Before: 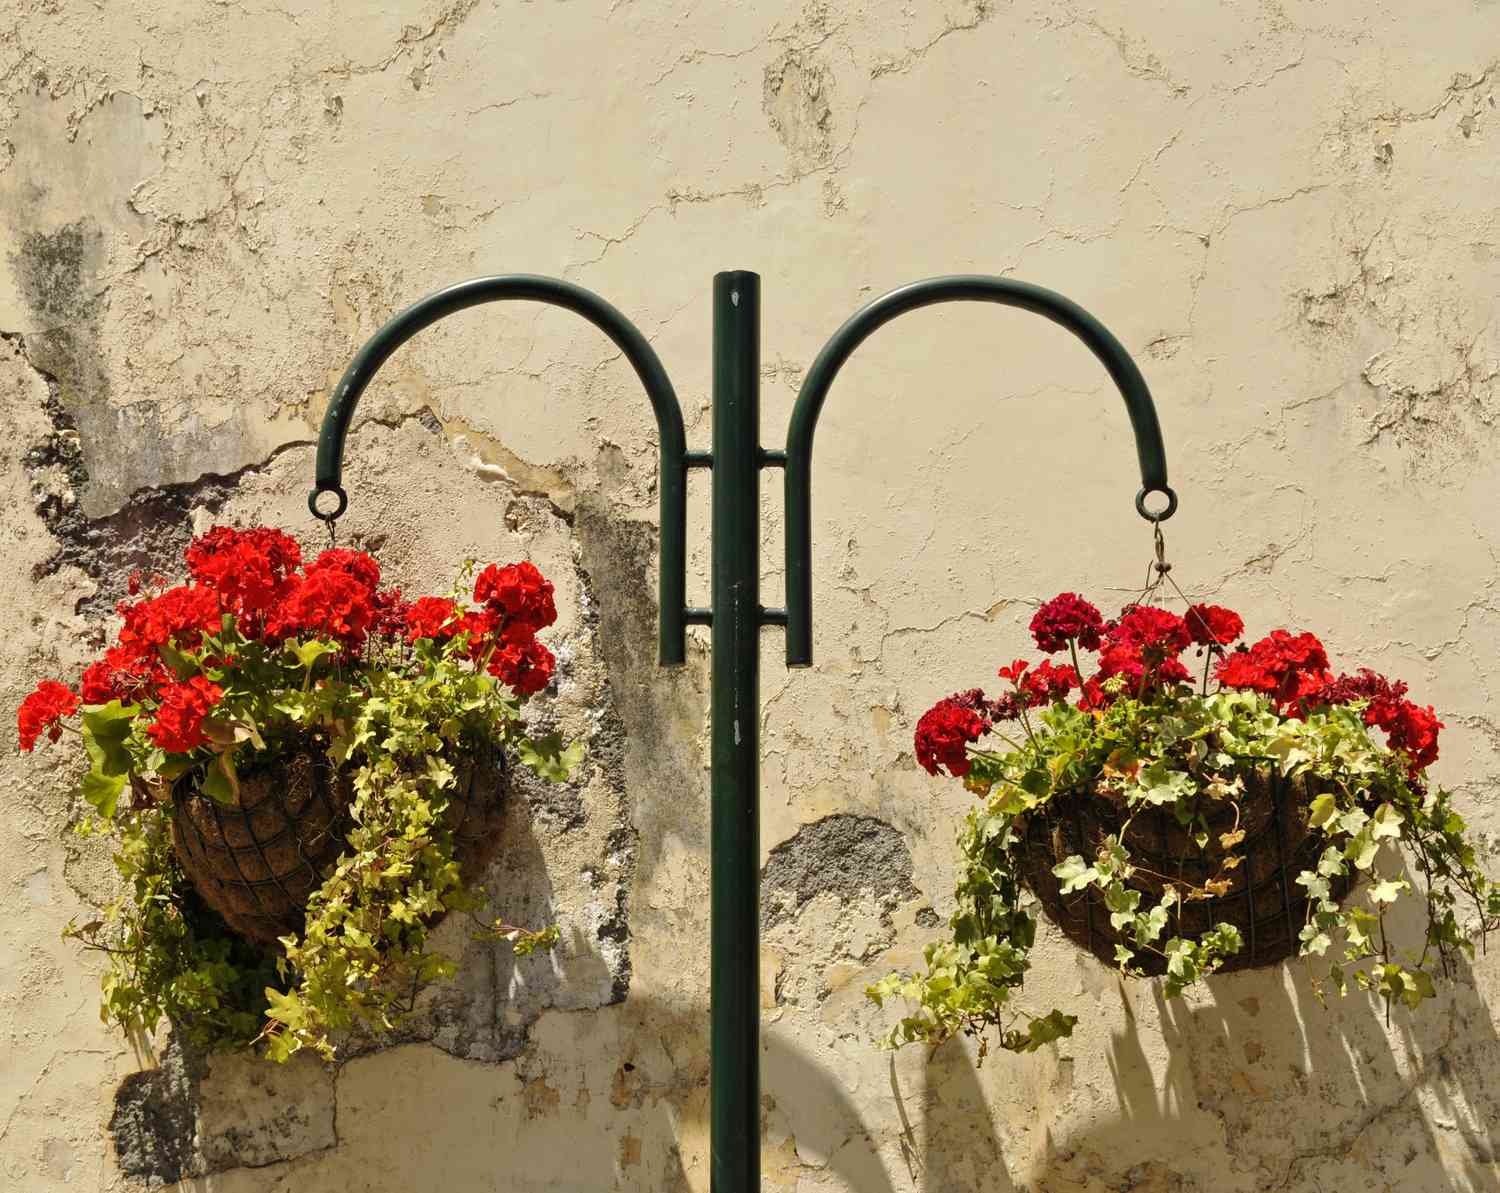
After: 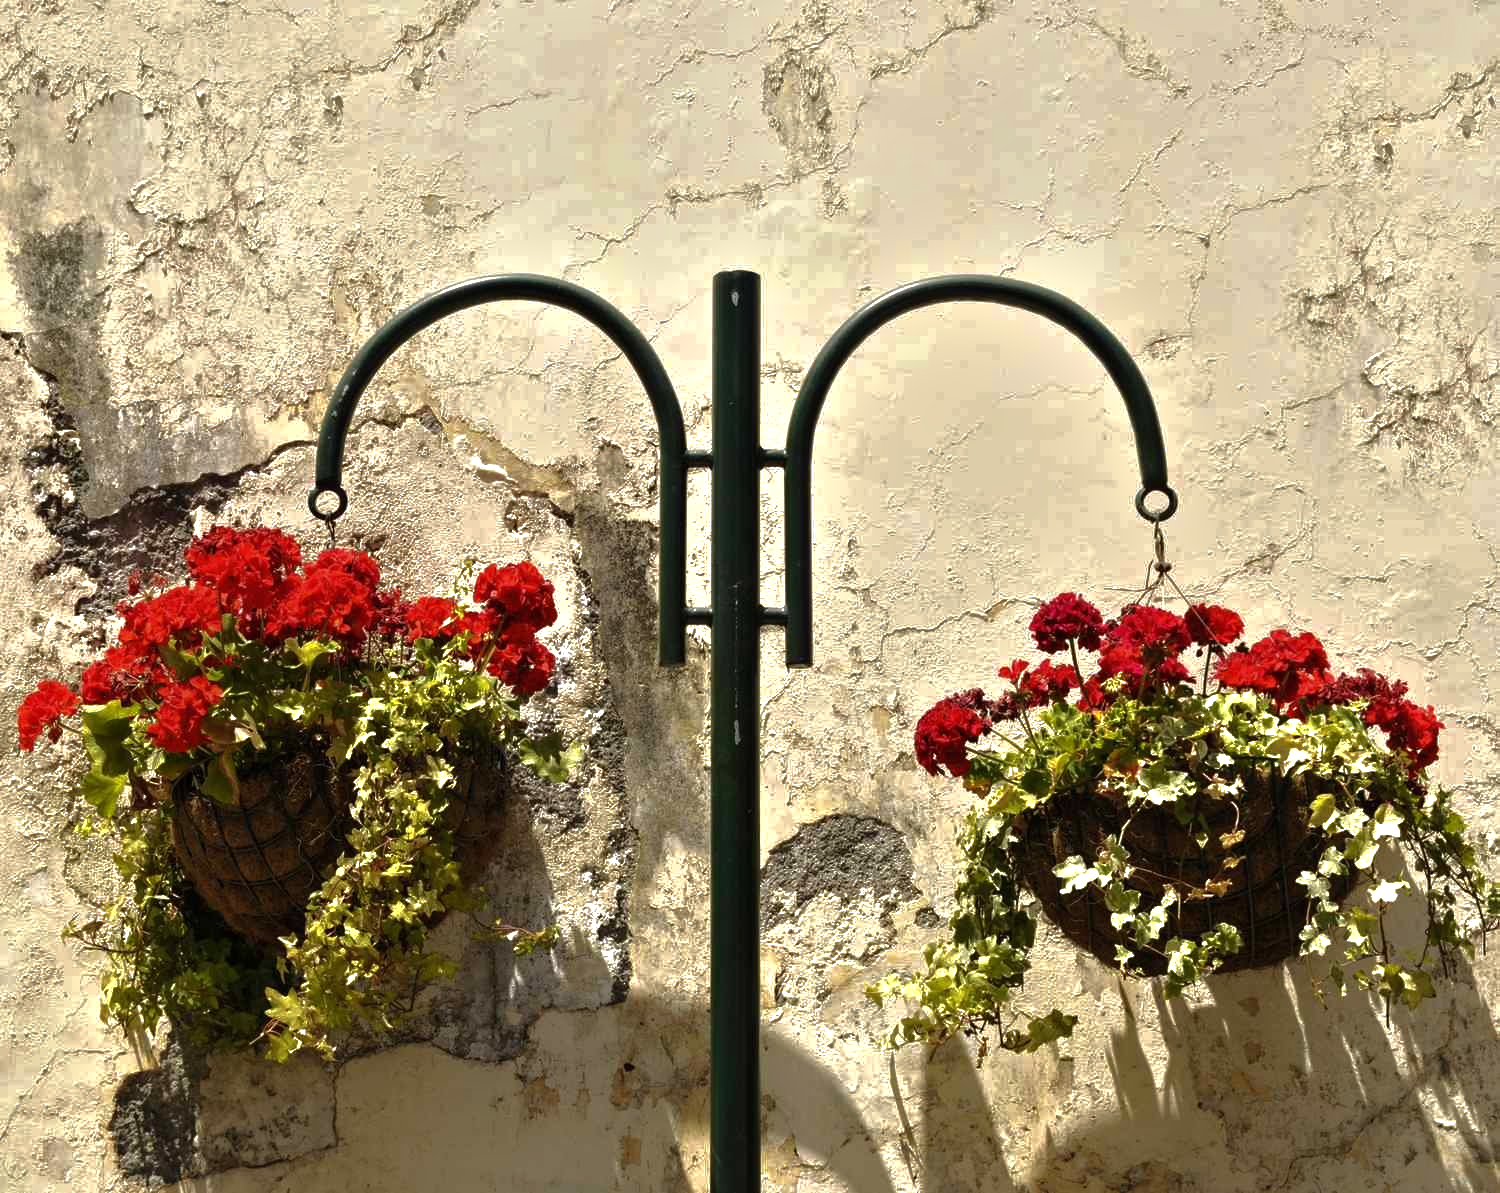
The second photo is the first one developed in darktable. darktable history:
base curve: curves: ch0 [(0, 0) (0.826, 0.587) (1, 1)]
tone equalizer: -8 EV 0.001 EV, -7 EV -0.002 EV, -6 EV 0.002 EV, -5 EV -0.03 EV, -4 EV -0.116 EV, -3 EV -0.169 EV, -2 EV 0.24 EV, -1 EV 0.702 EV, +0 EV 0.493 EV
